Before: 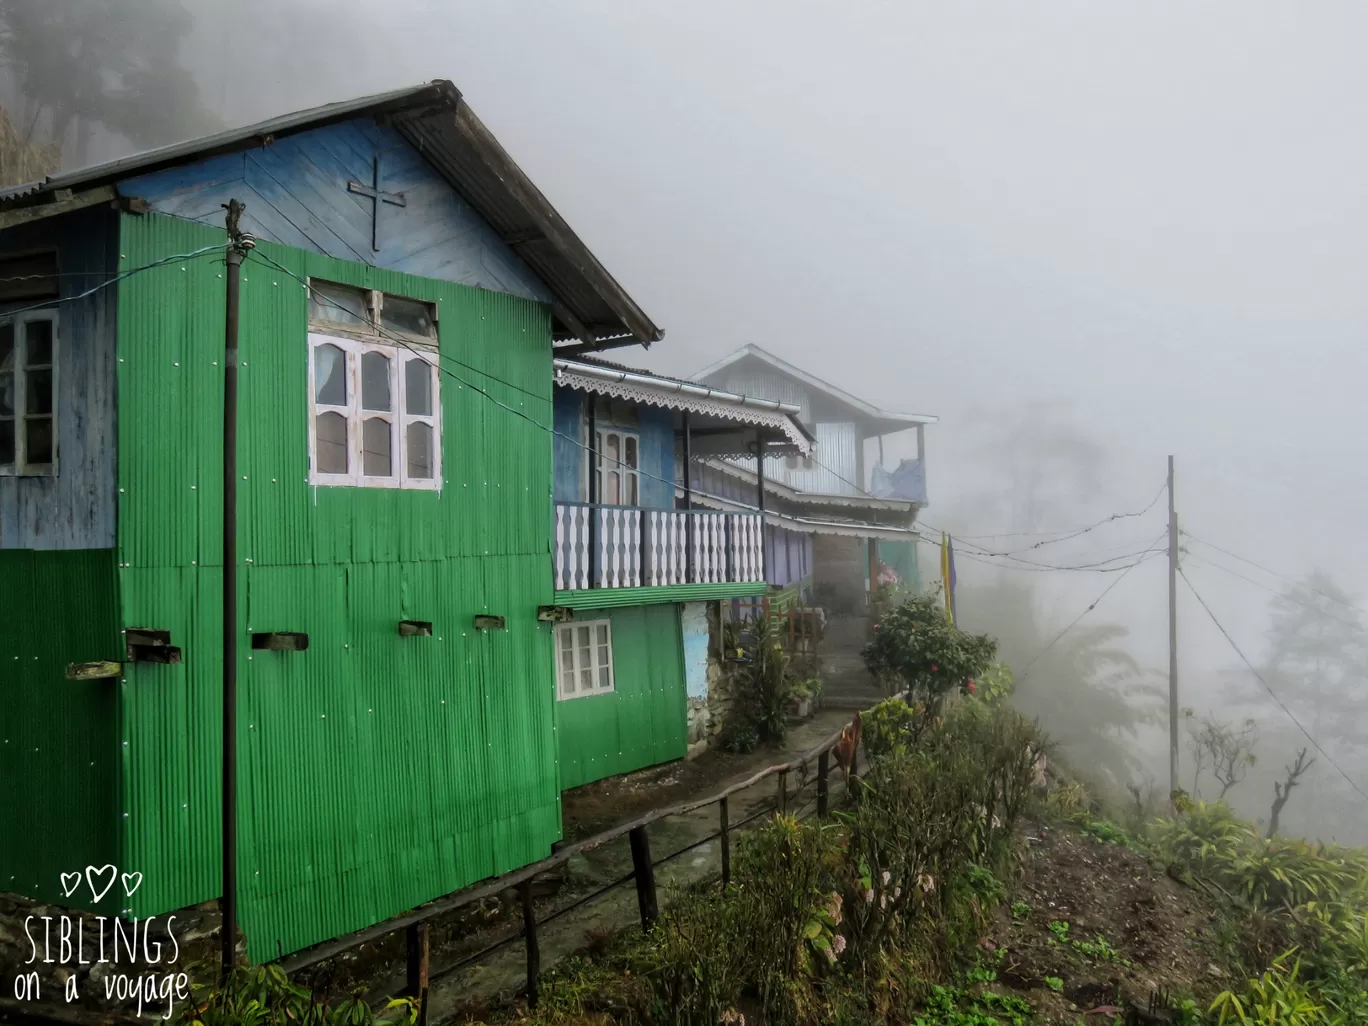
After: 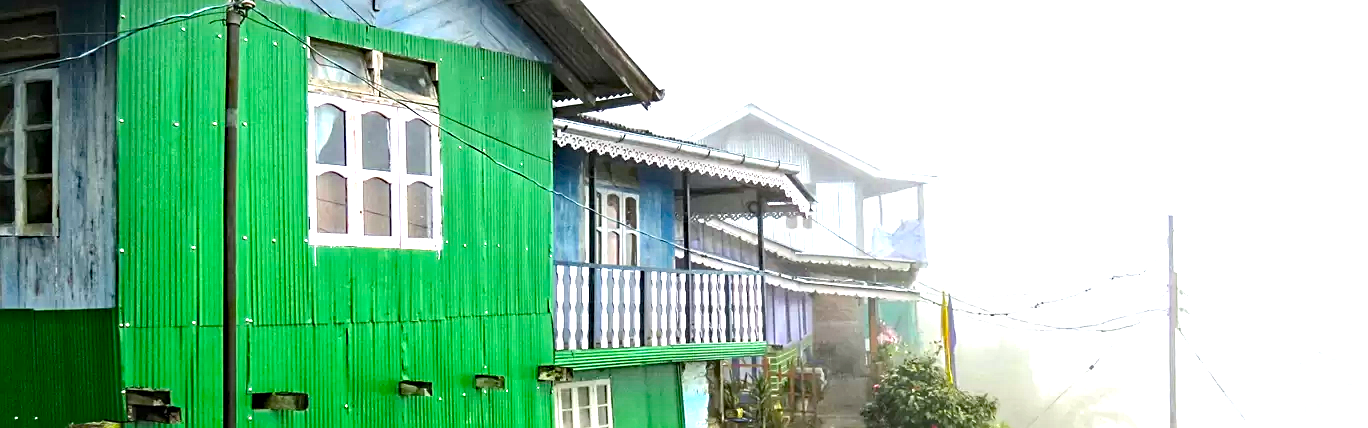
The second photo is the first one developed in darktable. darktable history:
sharpen: on, module defaults
color balance rgb: perceptual saturation grading › global saturation 19.305%, saturation formula JzAzBz (2021)
haze removal: compatibility mode true, adaptive false
exposure: black level correction 0, exposure 1.677 EV, compensate highlight preservation false
crop and rotate: top 23.461%, bottom 34.74%
